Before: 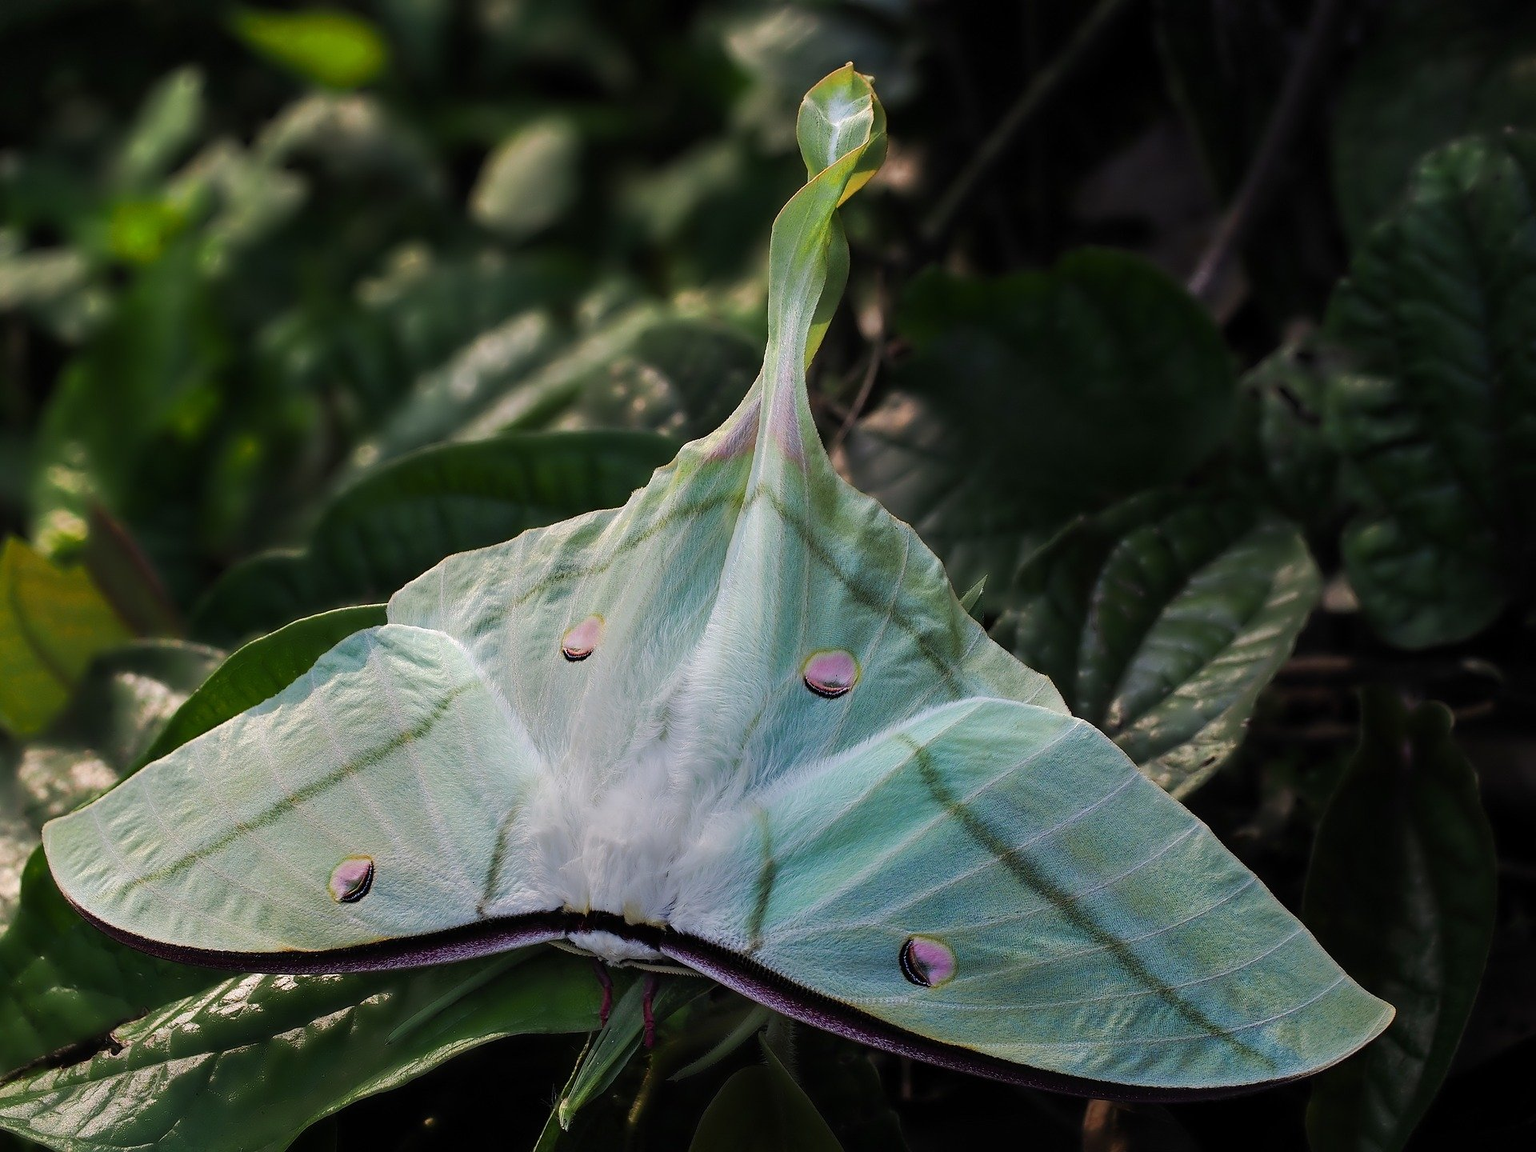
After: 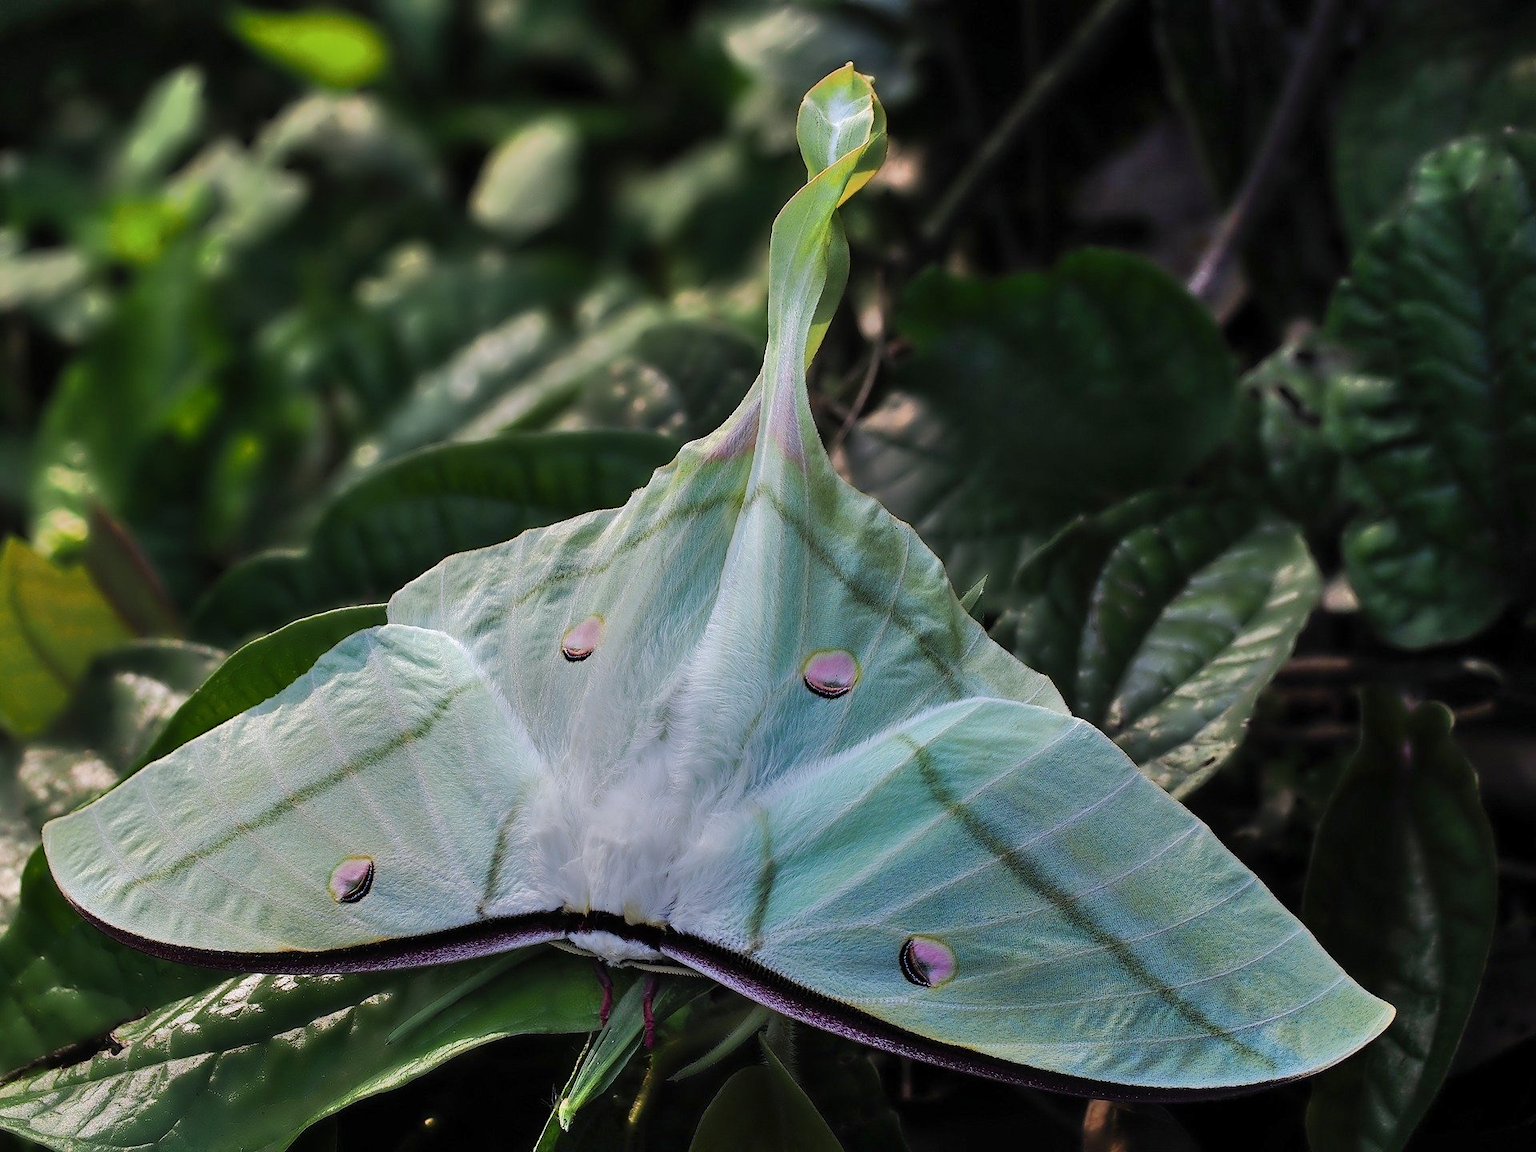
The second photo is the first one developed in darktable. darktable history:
white balance: red 0.976, blue 1.04
shadows and highlights: soften with gaussian
